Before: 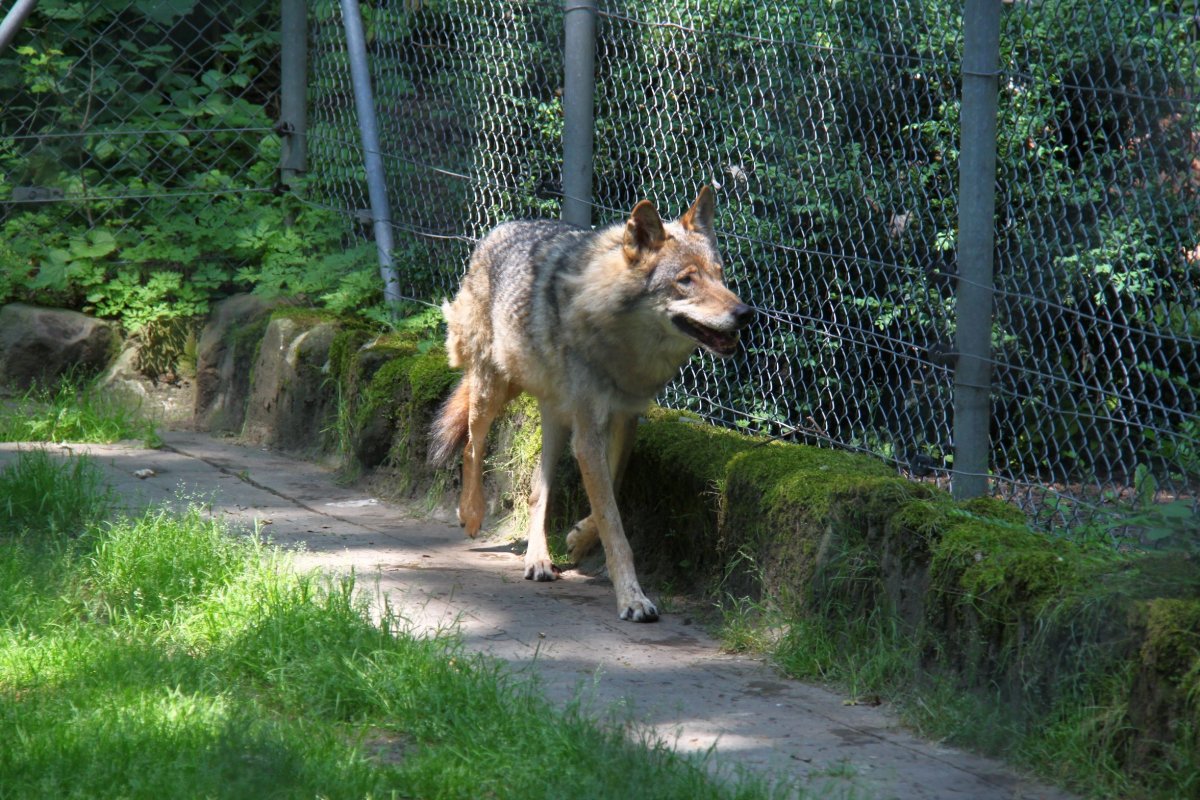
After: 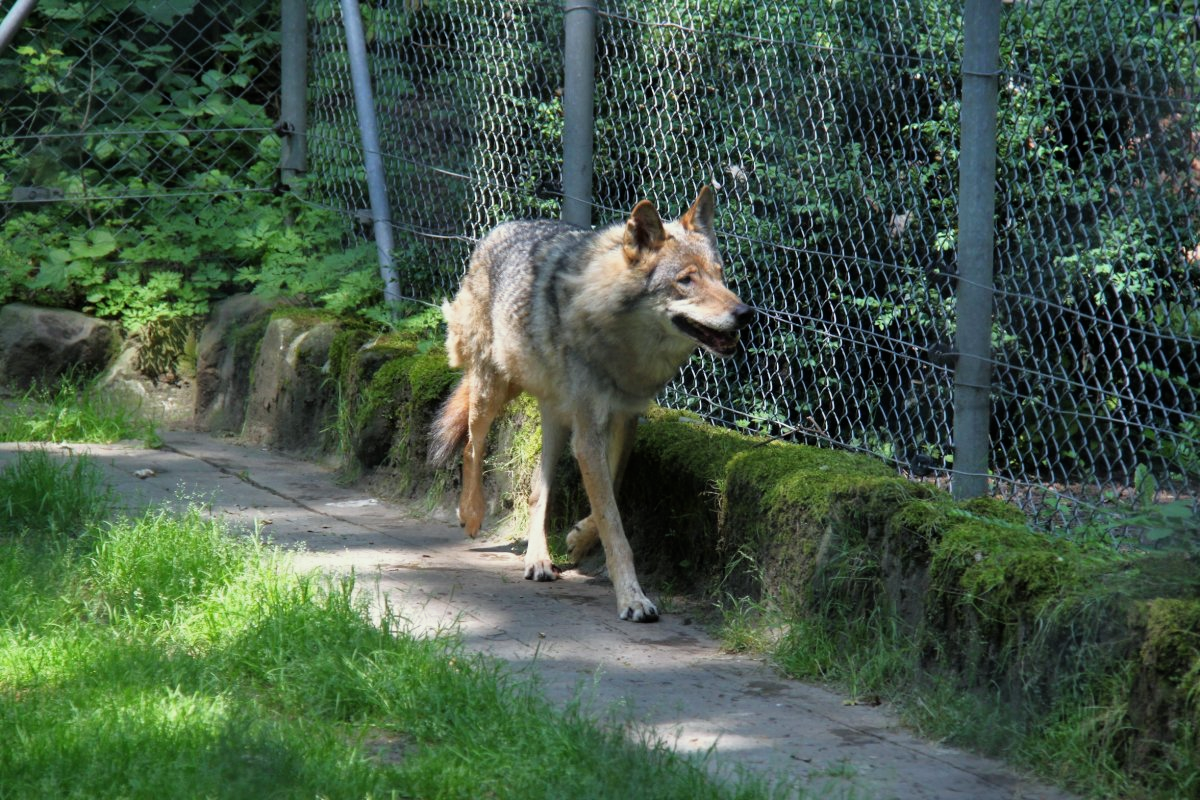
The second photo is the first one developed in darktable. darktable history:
filmic rgb: black relative exposure -9.5 EV, white relative exposure 3.02 EV, hardness 6.12
split-toning: shadows › saturation 0.61, highlights › saturation 0.58, balance -28.74, compress 87.36%
white balance: red 0.978, blue 0.999
shadows and highlights: shadows 37.27, highlights -28.18, soften with gaussian
